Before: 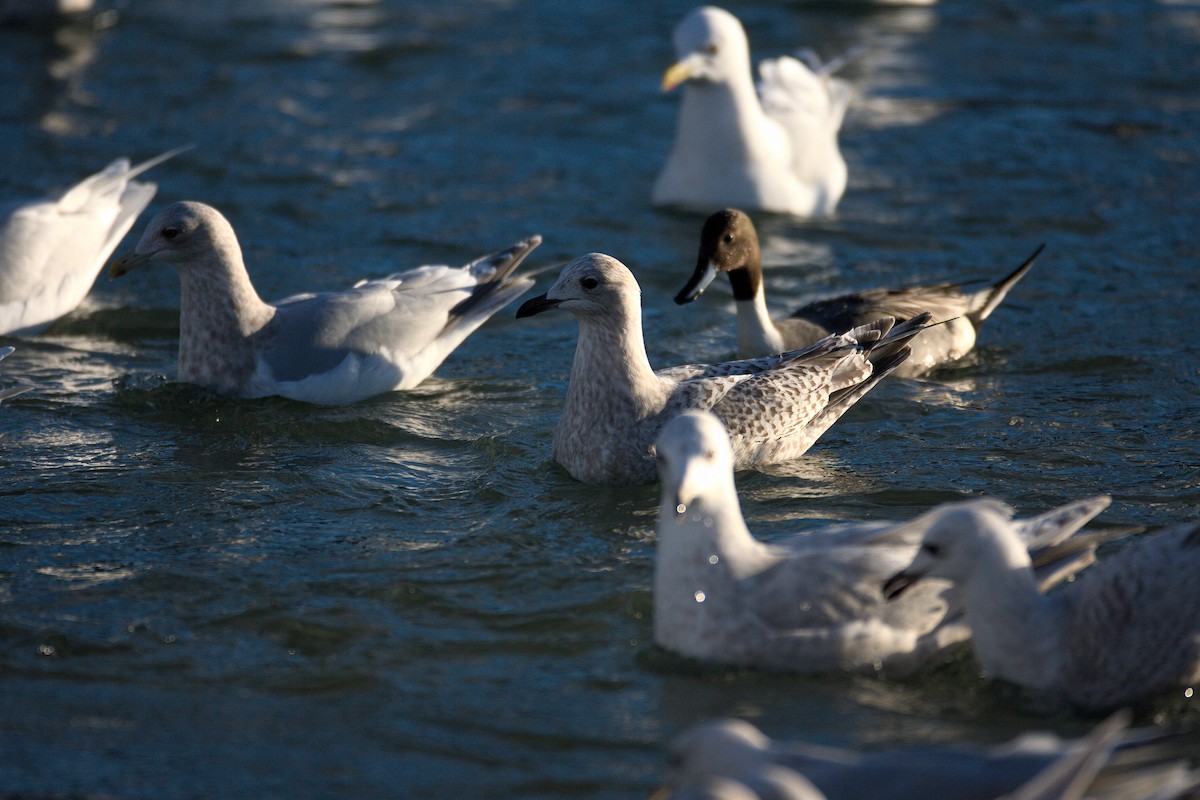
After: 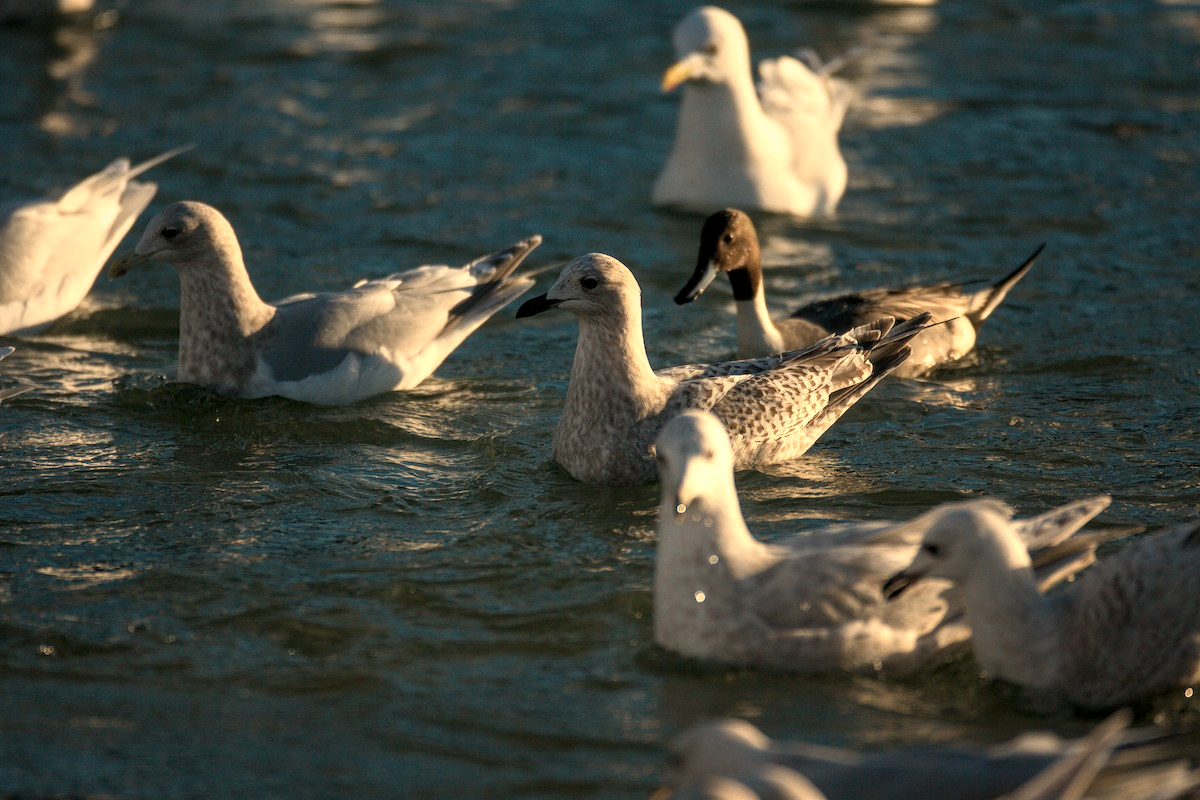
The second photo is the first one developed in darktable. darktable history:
local contrast: on, module defaults
color balance: mode lift, gamma, gain (sRGB), lift [1, 0.99, 1.01, 0.992], gamma [1, 1.037, 0.974, 0.963]
white balance: red 1.123, blue 0.83
rotate and perspective: automatic cropping off
